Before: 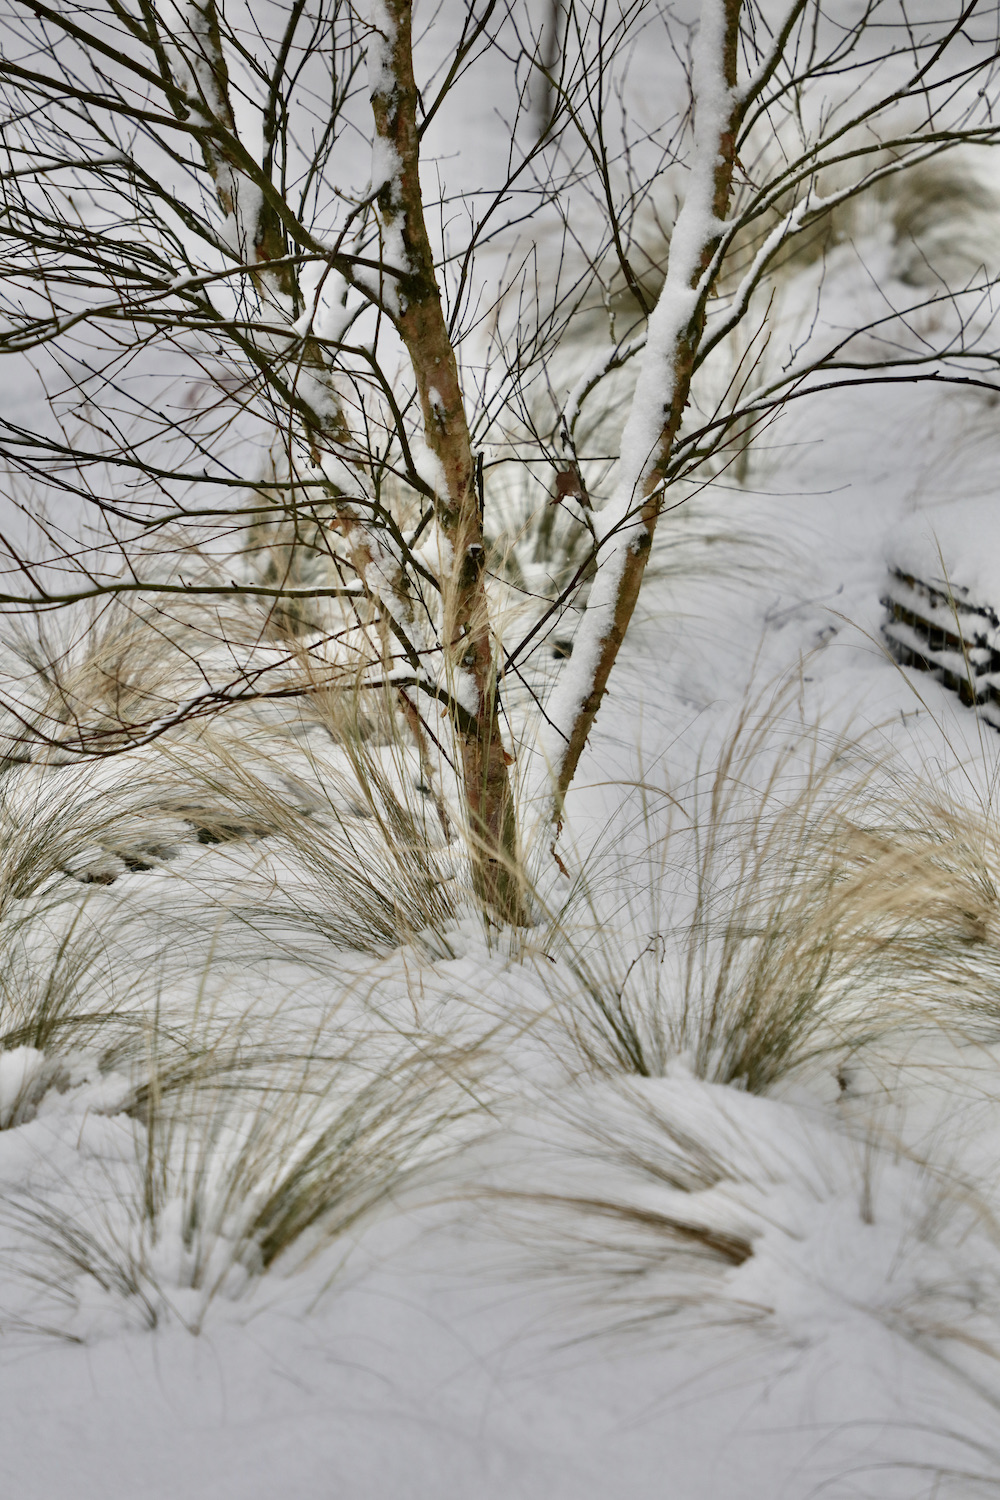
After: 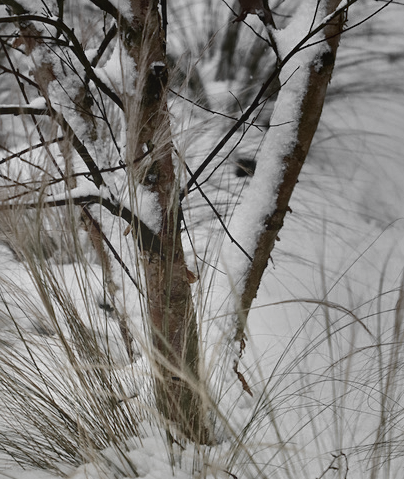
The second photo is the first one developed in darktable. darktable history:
crop: left 31.751%, top 32.172%, right 27.8%, bottom 35.83%
bloom: threshold 82.5%, strength 16.25%
shadows and highlights: shadows -20, white point adjustment -2, highlights -35
sharpen: radius 1.272, amount 0.305, threshold 0
graduated density: hue 238.83°, saturation 50%
contrast brightness saturation: contrast 0.07, brightness -0.13, saturation 0.06
color zones: curves: ch0 [(0, 0.613) (0.01, 0.613) (0.245, 0.448) (0.498, 0.529) (0.642, 0.665) (0.879, 0.777) (0.99, 0.613)]; ch1 [(0, 0.035) (0.121, 0.189) (0.259, 0.197) (0.415, 0.061) (0.589, 0.022) (0.732, 0.022) (0.857, 0.026) (0.991, 0.053)]
